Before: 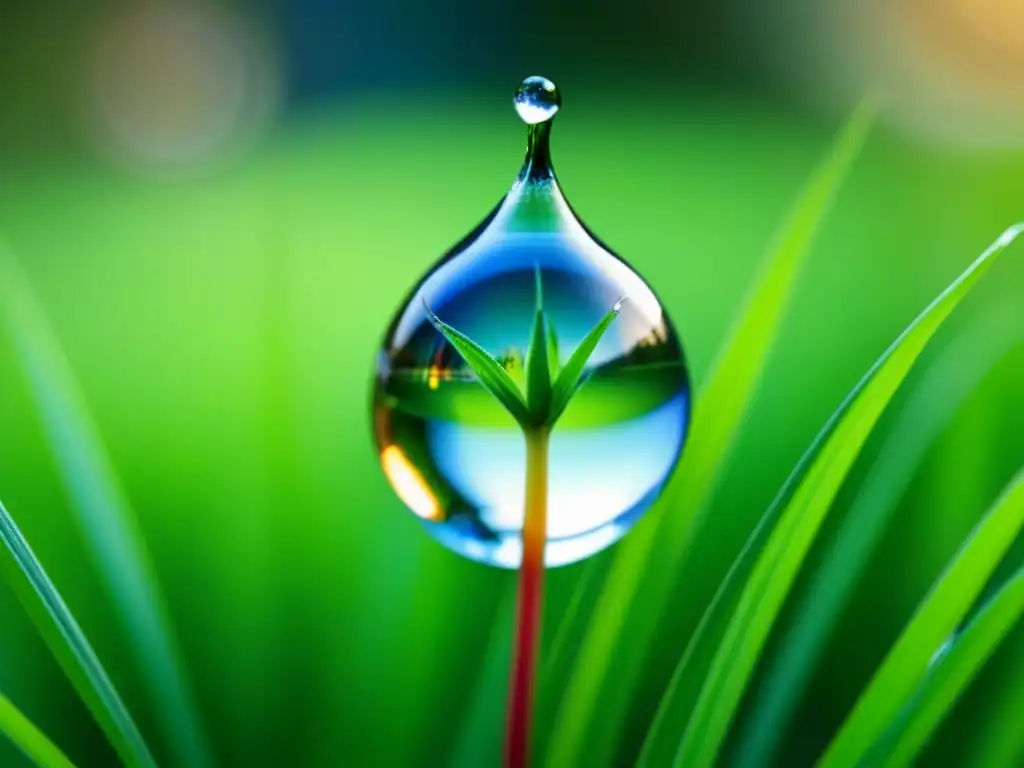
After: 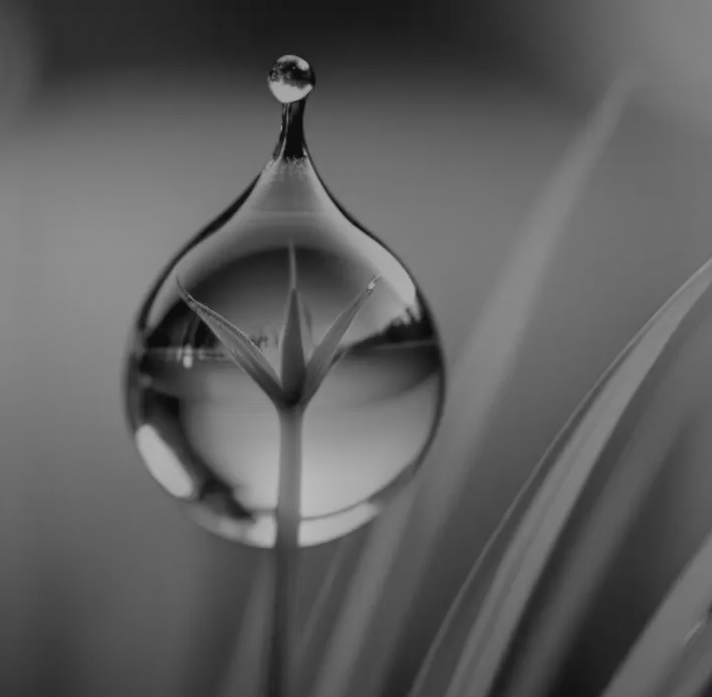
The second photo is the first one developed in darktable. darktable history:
monochrome: a 79.32, b 81.83, size 1.1
exposure: black level correction 0.012, compensate highlight preservation false
contrast brightness saturation: contrast -0.1, saturation -0.1
crop and rotate: left 24.034%, top 2.838%, right 6.406%, bottom 6.299%
